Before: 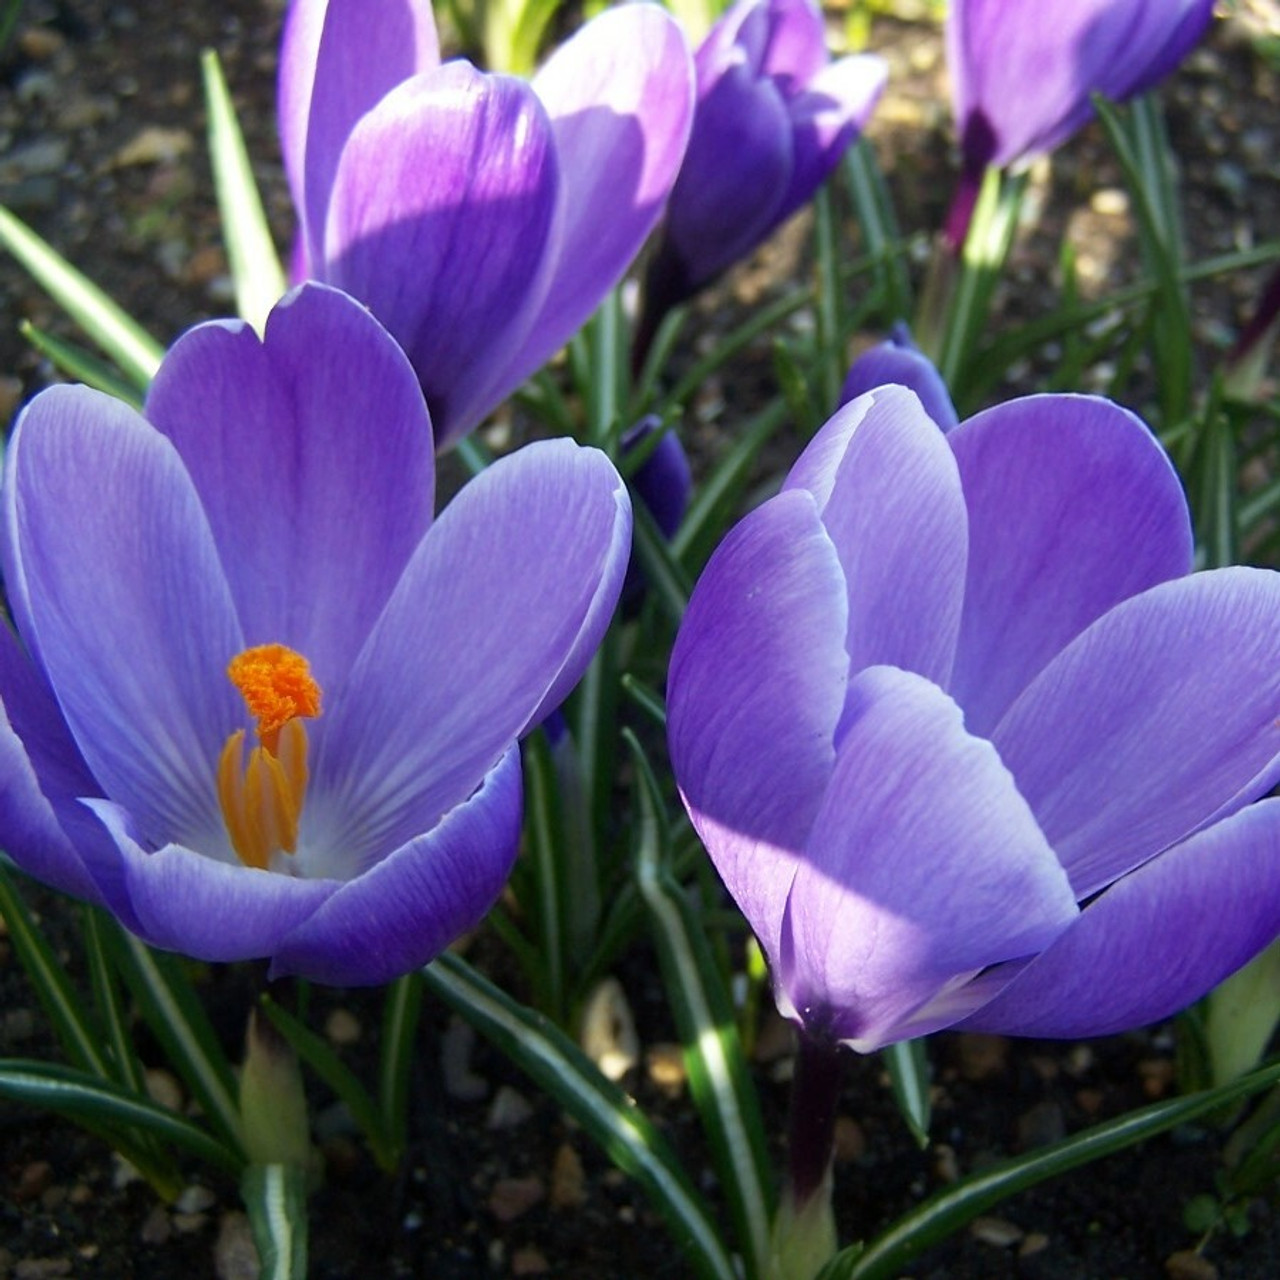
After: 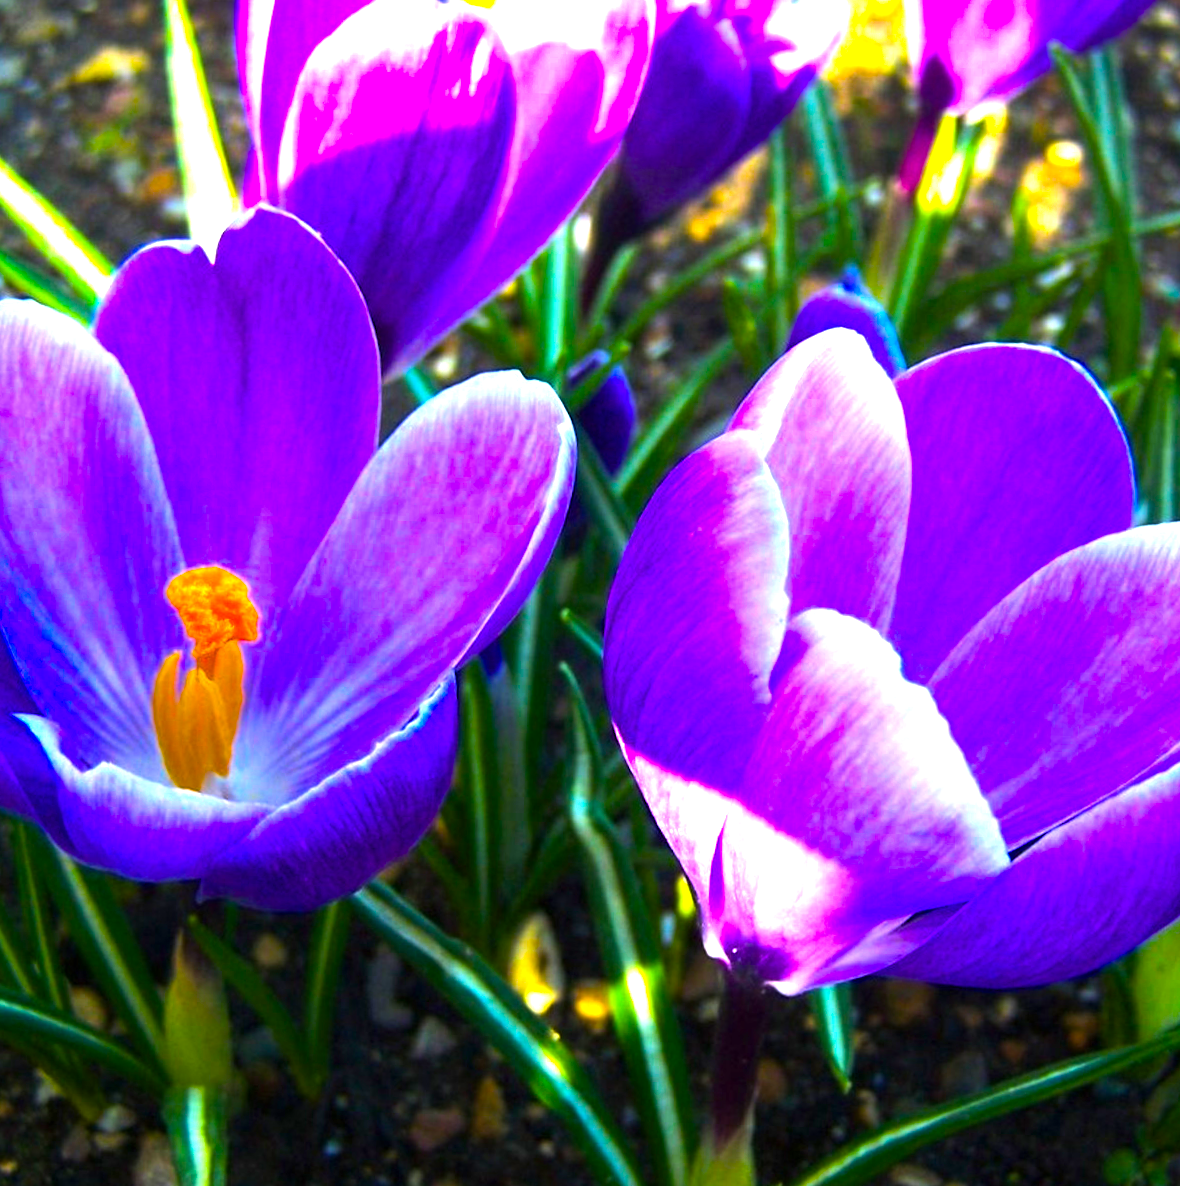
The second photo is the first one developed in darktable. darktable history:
crop and rotate: angle -1.99°, left 3.151%, top 3.62%, right 1.454%, bottom 0.554%
exposure: black level correction 0, exposure 1.101 EV, compensate highlight preservation false
color balance rgb: linear chroma grading › global chroma 40.357%, perceptual saturation grading › global saturation 60.184%, perceptual saturation grading › highlights 20.004%, perceptual saturation grading › shadows -49.196%, perceptual brilliance grading › global brilliance 14.997%, perceptual brilliance grading › shadows -35.618%, global vibrance 20%
